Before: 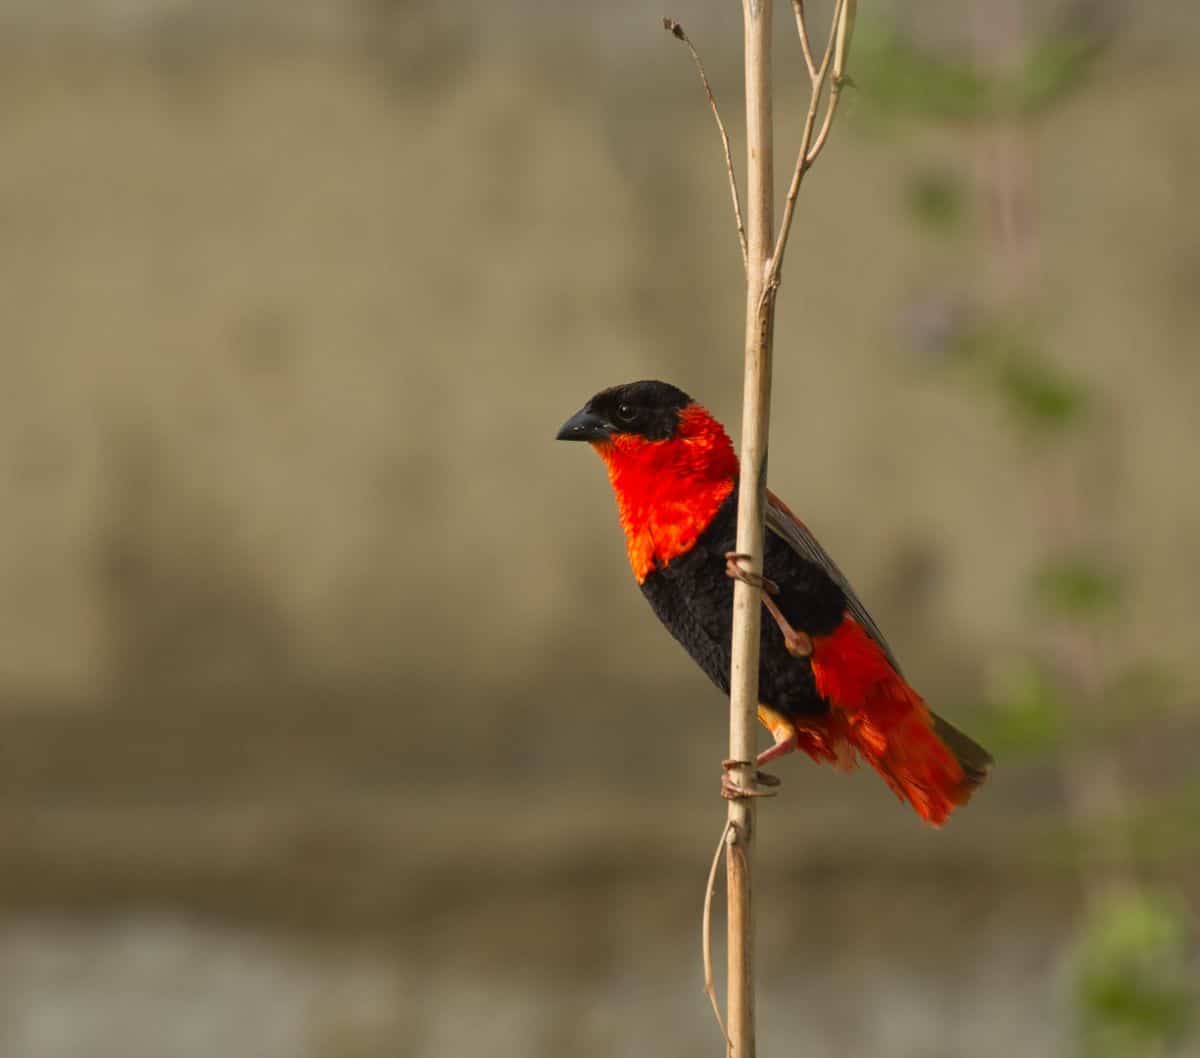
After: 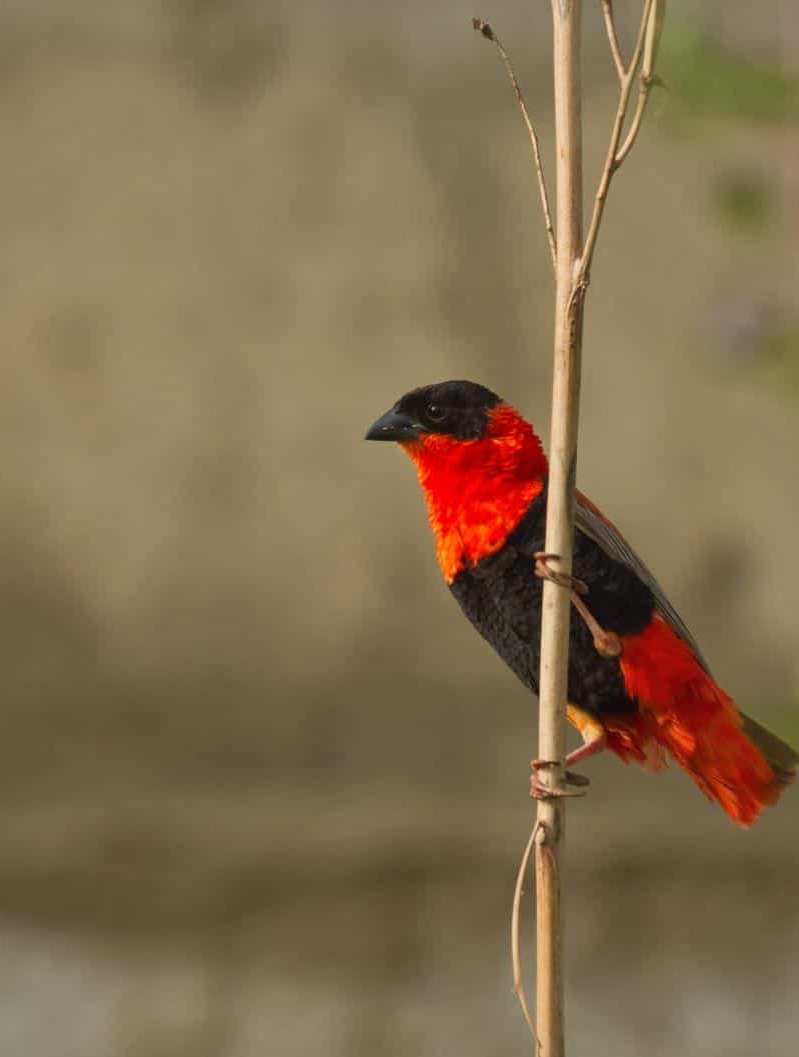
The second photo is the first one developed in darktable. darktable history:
shadows and highlights: on, module defaults
crop and rotate: left 15.939%, right 17.426%
local contrast: mode bilateral grid, contrast 10, coarseness 26, detail 115%, midtone range 0.2
